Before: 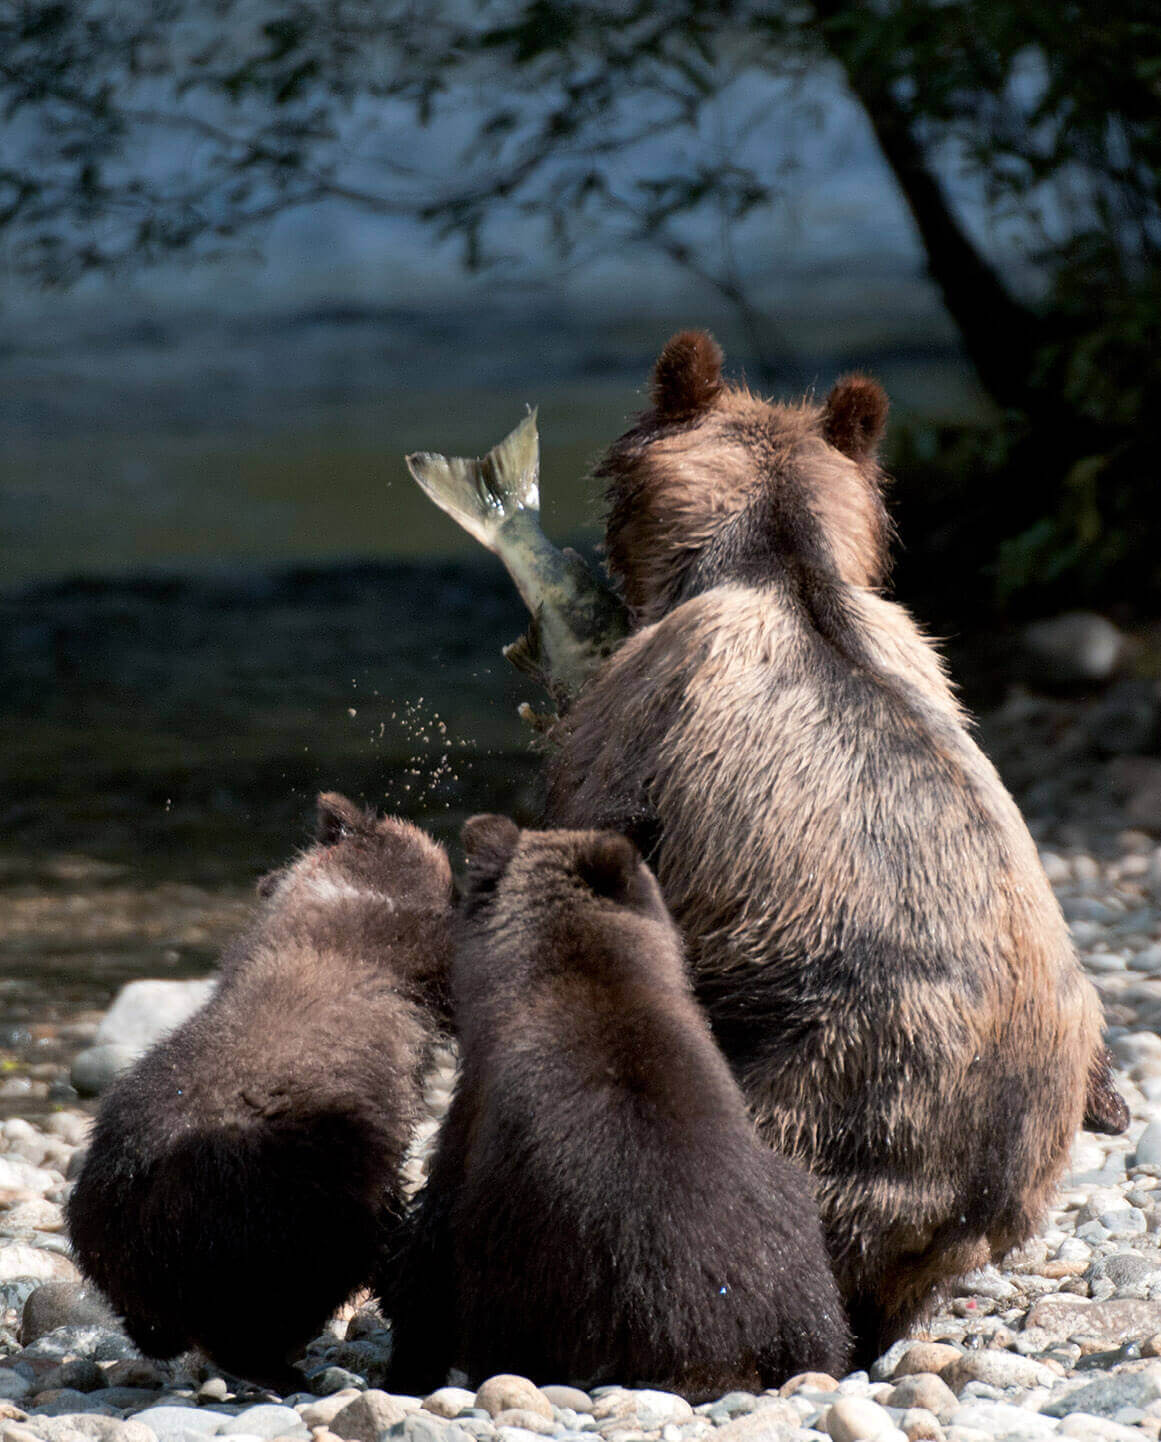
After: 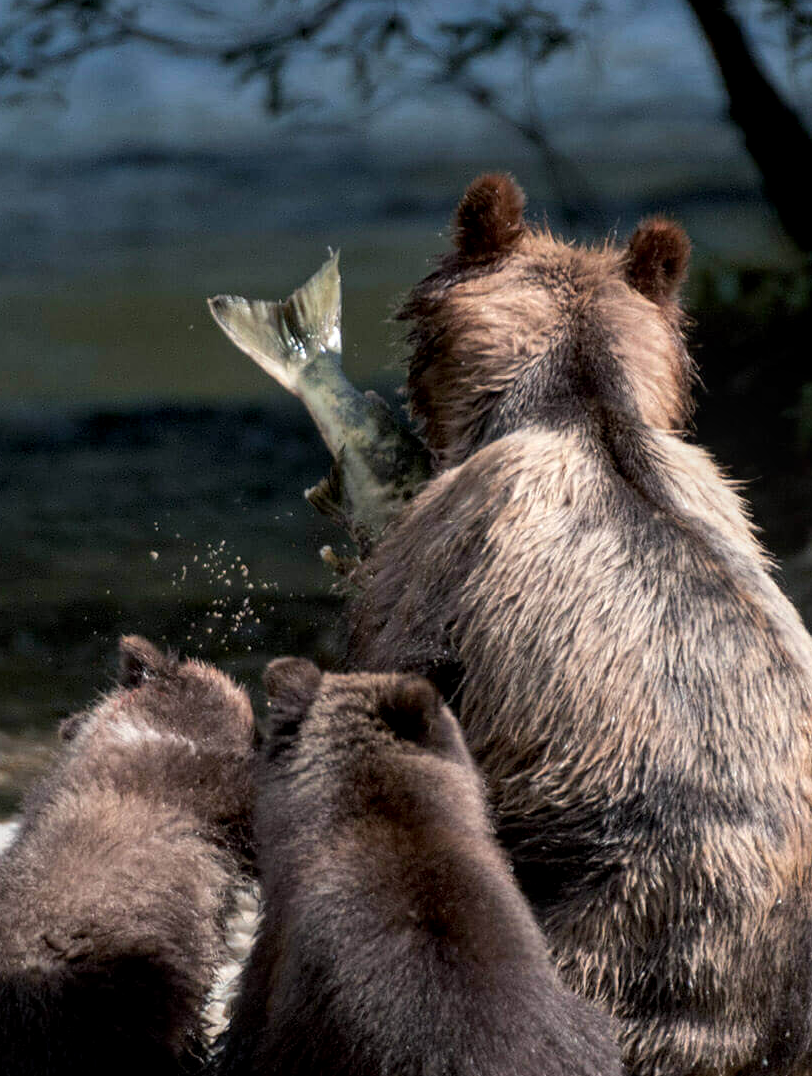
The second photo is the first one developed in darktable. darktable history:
crop and rotate: left 17.103%, top 10.942%, right 12.923%, bottom 14.413%
local contrast: on, module defaults
